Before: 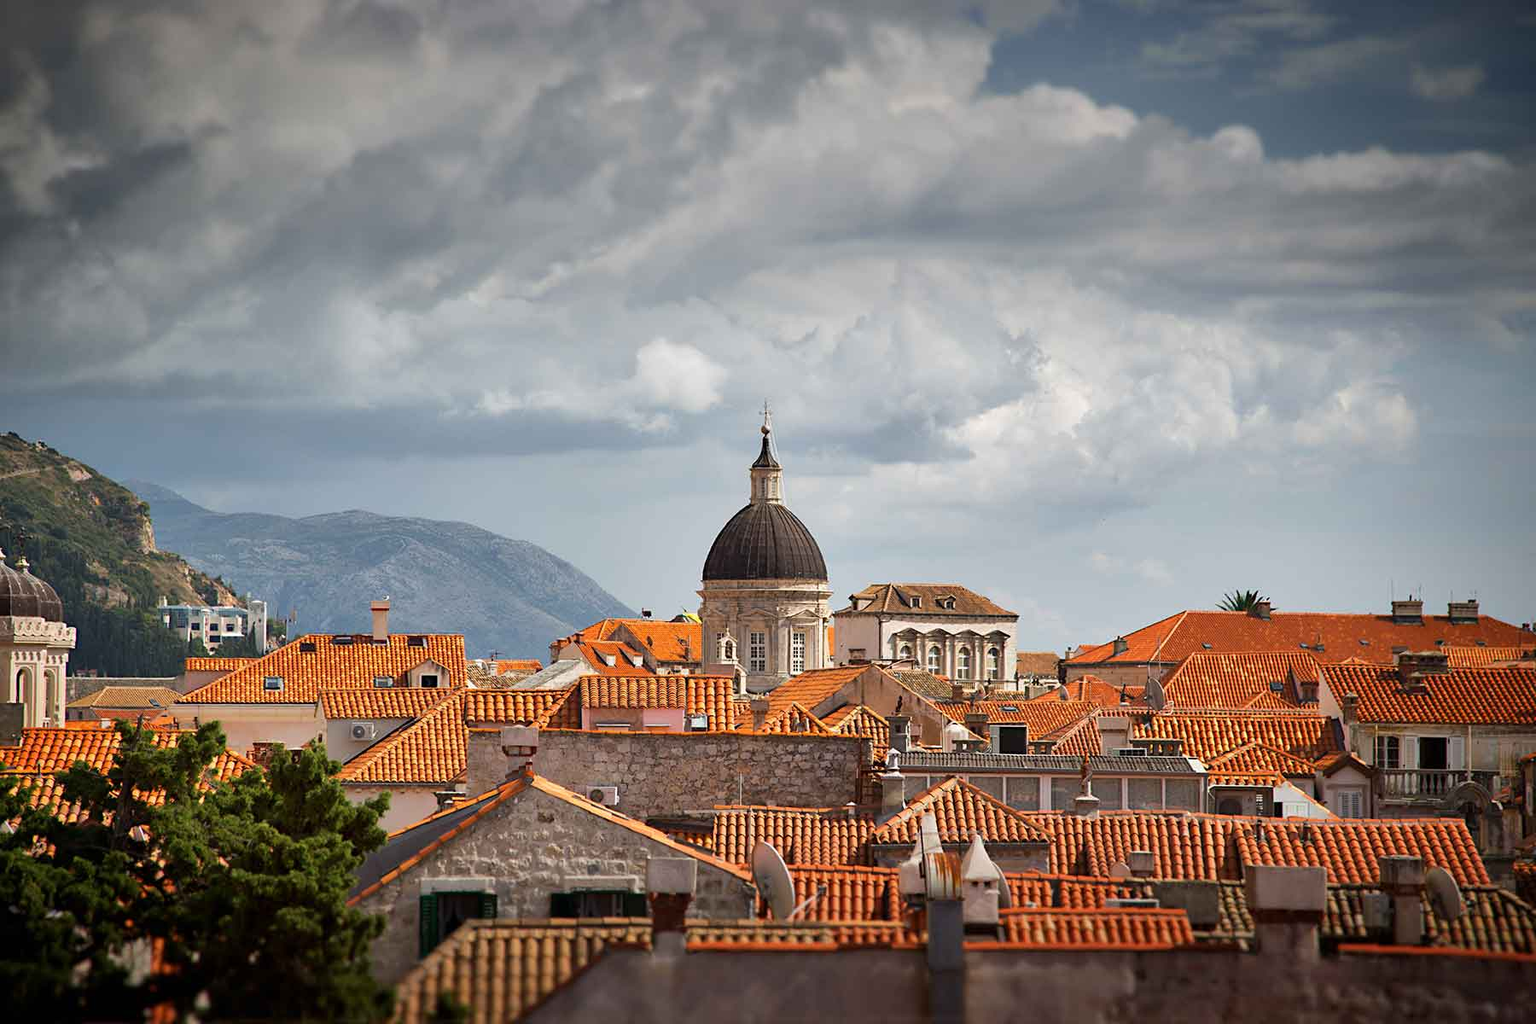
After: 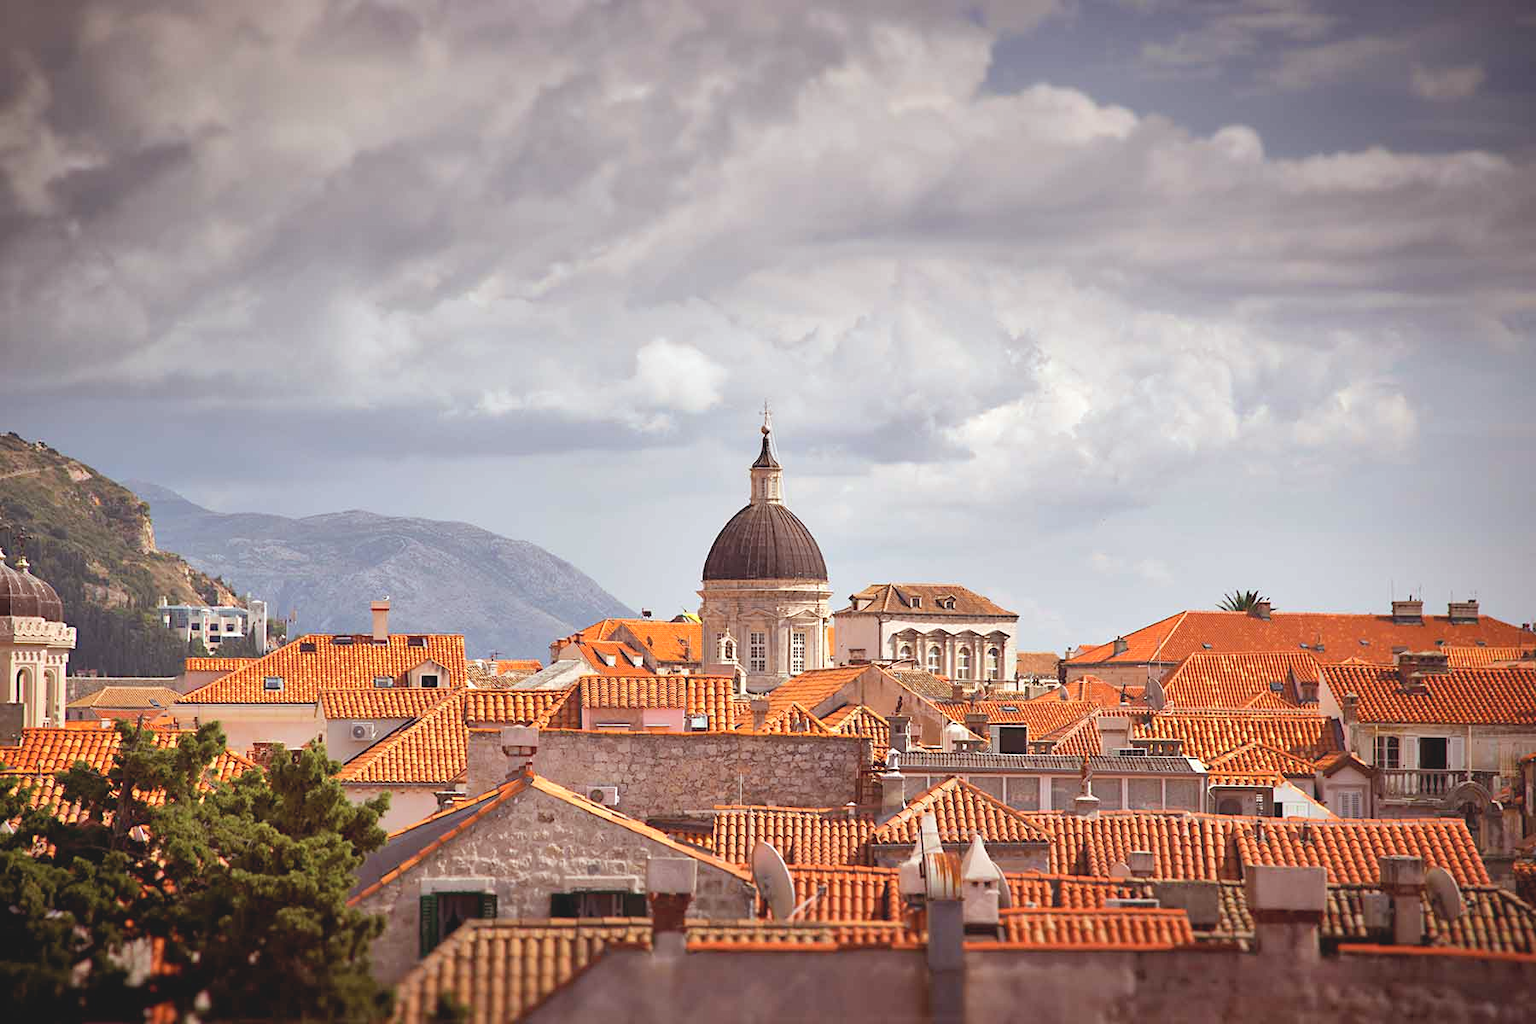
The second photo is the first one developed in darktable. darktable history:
exposure: black level correction 0.001, exposure 0.5 EV, compensate exposure bias true, compensate highlight preservation false
contrast brightness saturation: contrast -0.15, brightness 0.05, saturation -0.12
rgb levels: mode RGB, independent channels, levels [[0, 0.474, 1], [0, 0.5, 1], [0, 0.5, 1]]
